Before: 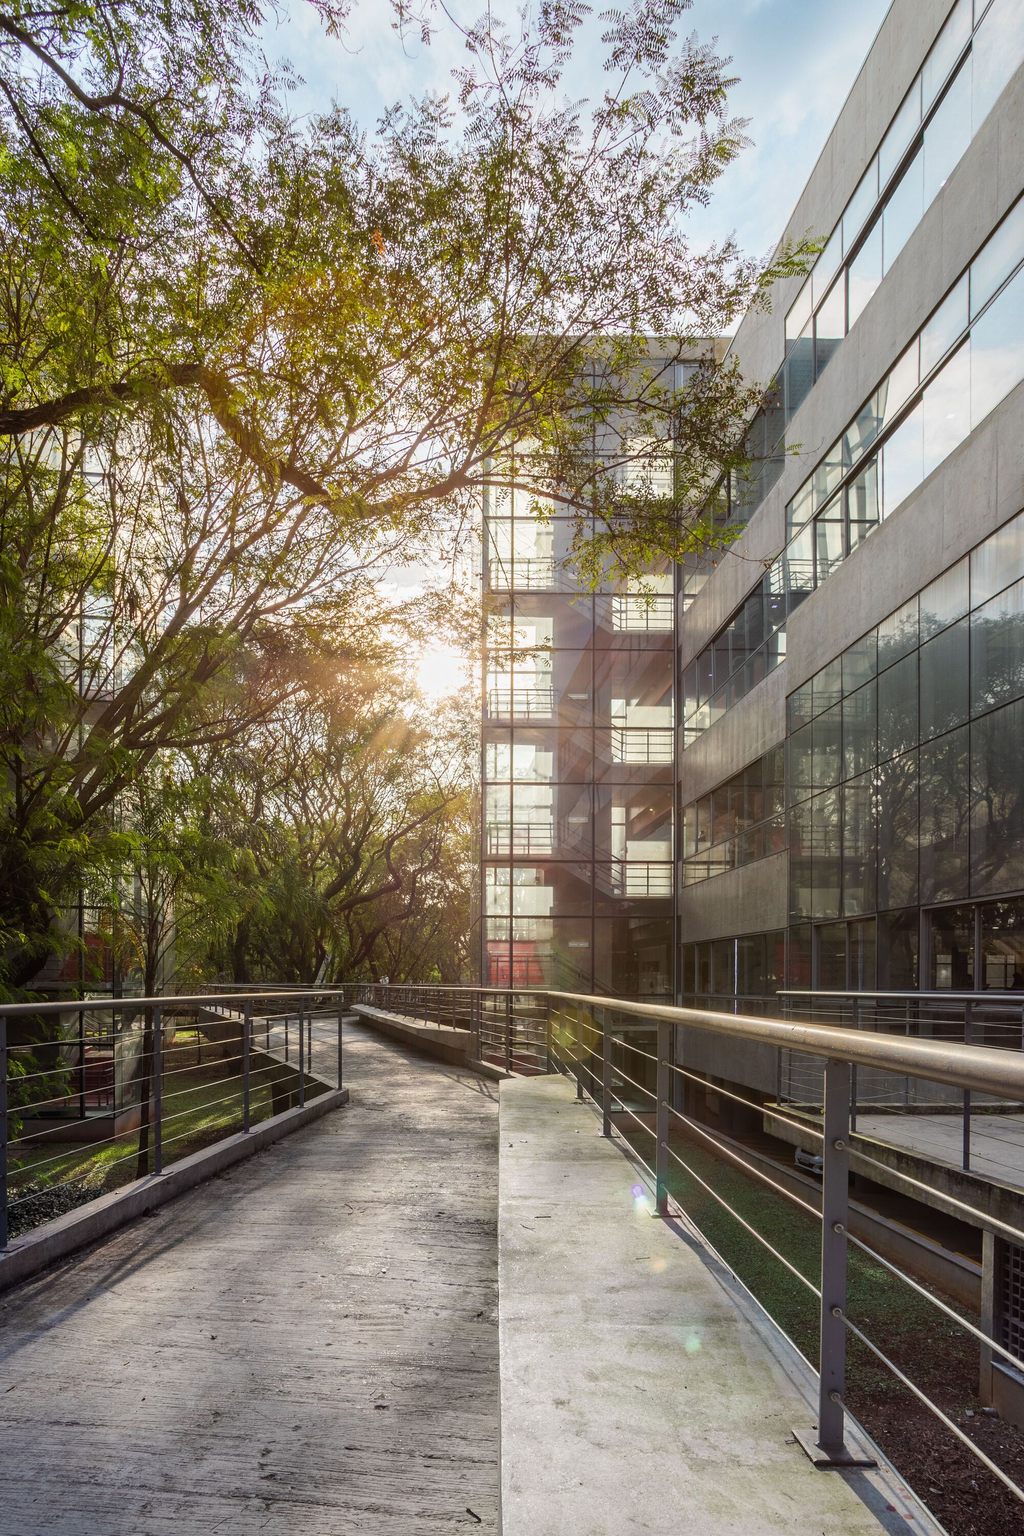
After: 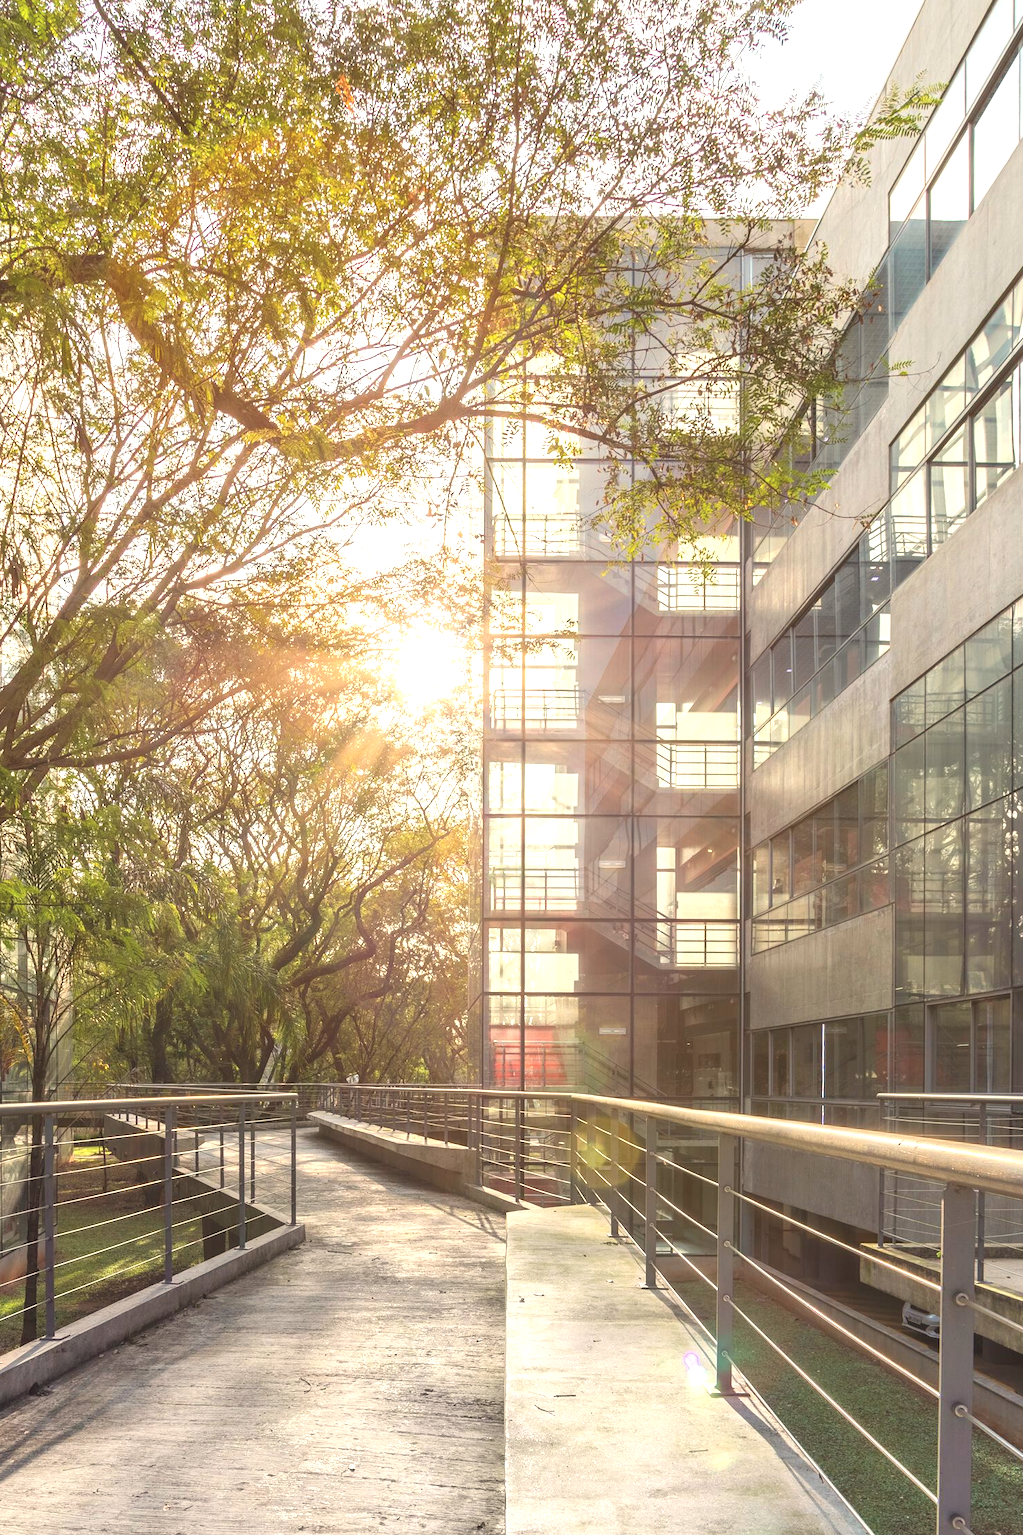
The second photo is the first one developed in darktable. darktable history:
white balance: red 1.045, blue 0.932
contrast brightness saturation: contrast -0.15, brightness 0.05, saturation -0.12
crop and rotate: left 11.831%, top 11.346%, right 13.429%, bottom 13.899%
exposure: black level correction 0, exposure 1.1 EV, compensate highlight preservation false
